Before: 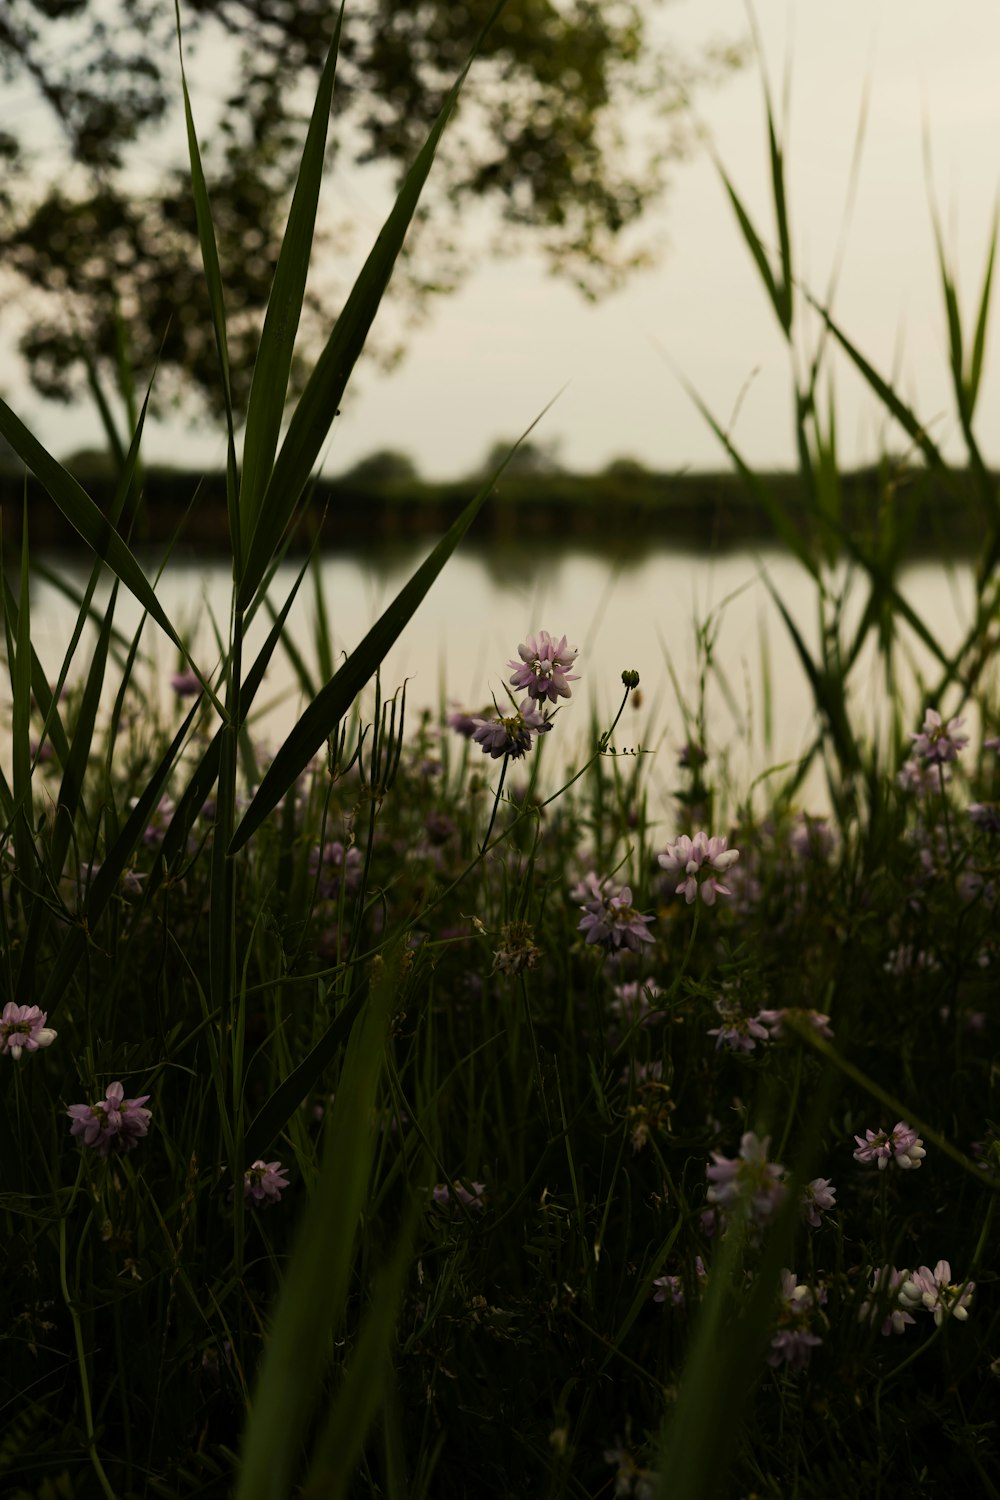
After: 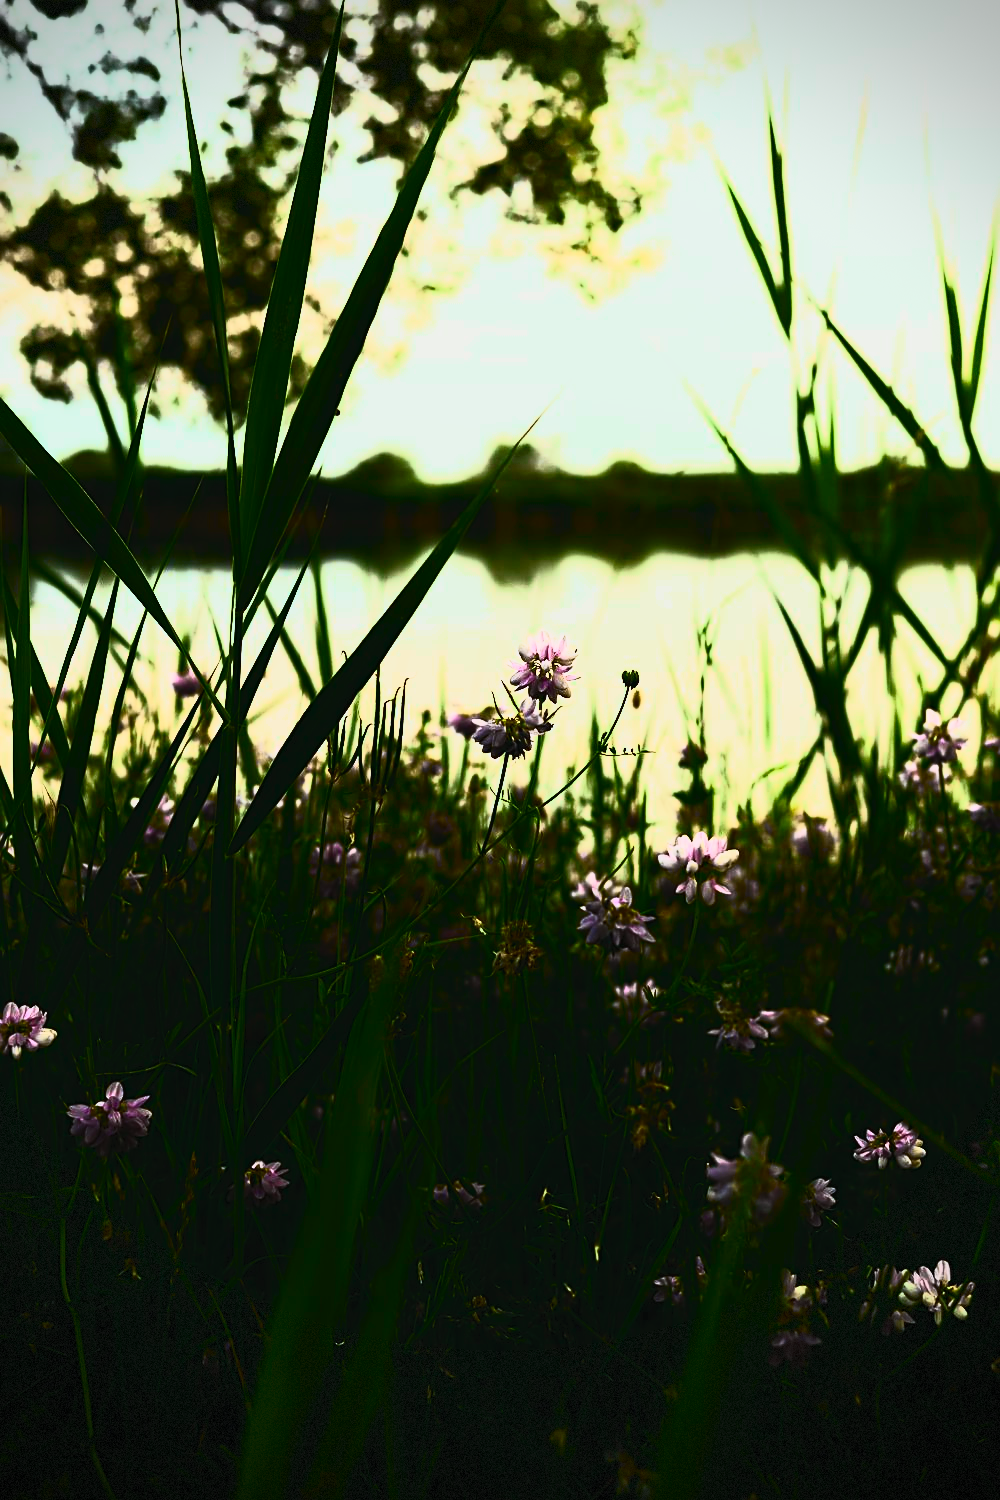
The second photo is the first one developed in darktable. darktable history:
tone curve: curves: ch0 [(0, 0.022) (0.114, 0.088) (0.282, 0.316) (0.446, 0.511) (0.613, 0.693) (0.786, 0.843) (0.999, 0.949)]; ch1 [(0, 0) (0.395, 0.343) (0.463, 0.427) (0.486, 0.474) (0.503, 0.5) (0.535, 0.522) (0.555, 0.546) (0.594, 0.614) (0.755, 0.793) (1, 1)]; ch2 [(0, 0) (0.369, 0.388) (0.449, 0.431) (0.501, 0.5) (0.528, 0.517) (0.561, 0.59) (0.612, 0.646) (0.697, 0.721) (1, 1)], color space Lab, independent channels, preserve colors none
contrast brightness saturation: contrast 0.83, brightness 0.59, saturation 0.59
vignetting: dithering 8-bit output, unbound false
tone equalizer: -8 EV -0.417 EV, -7 EV -0.389 EV, -6 EV -0.333 EV, -5 EV -0.222 EV, -3 EV 0.222 EV, -2 EV 0.333 EV, -1 EV 0.389 EV, +0 EV 0.417 EV, edges refinement/feathering 500, mask exposure compensation -1.57 EV, preserve details no
sharpen: on, module defaults
white balance: red 0.954, blue 1.079
